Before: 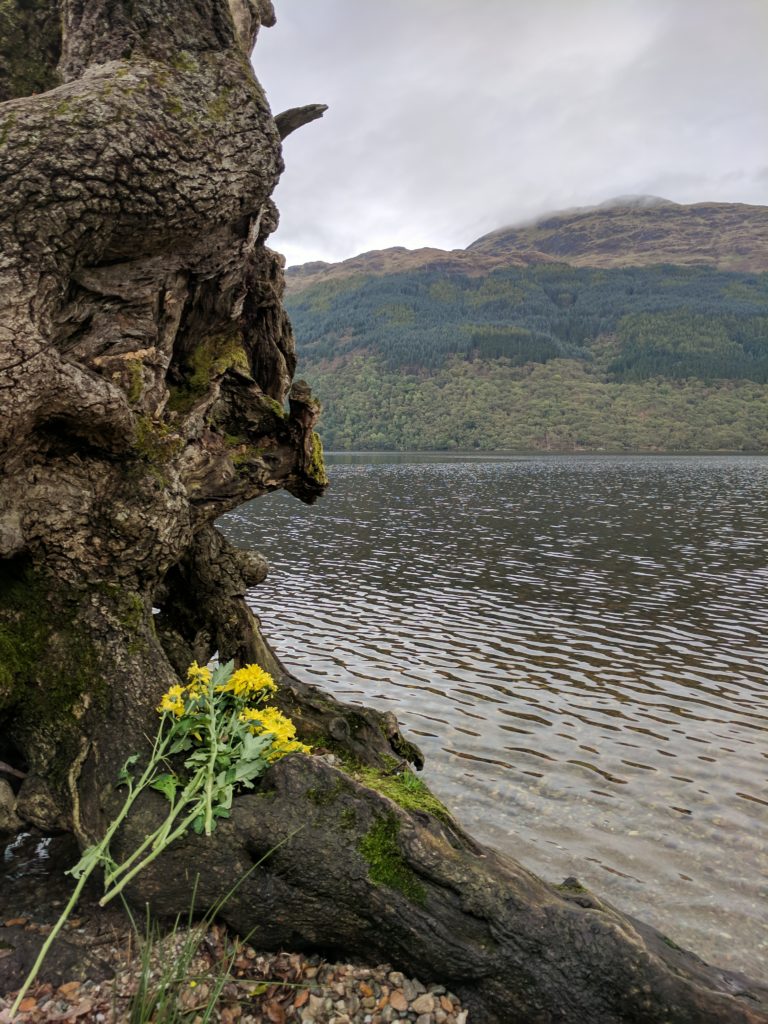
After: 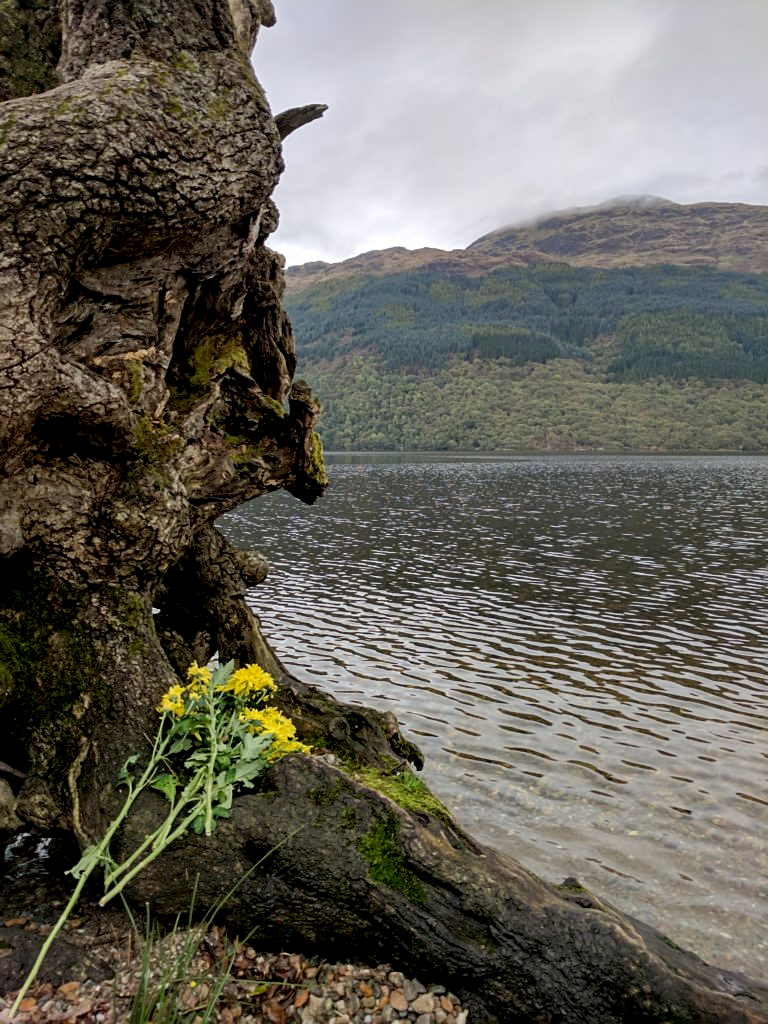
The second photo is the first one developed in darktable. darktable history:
exposure: black level correction 0.01, exposure 0.015 EV, compensate highlight preservation false
sharpen: amount 0.208
